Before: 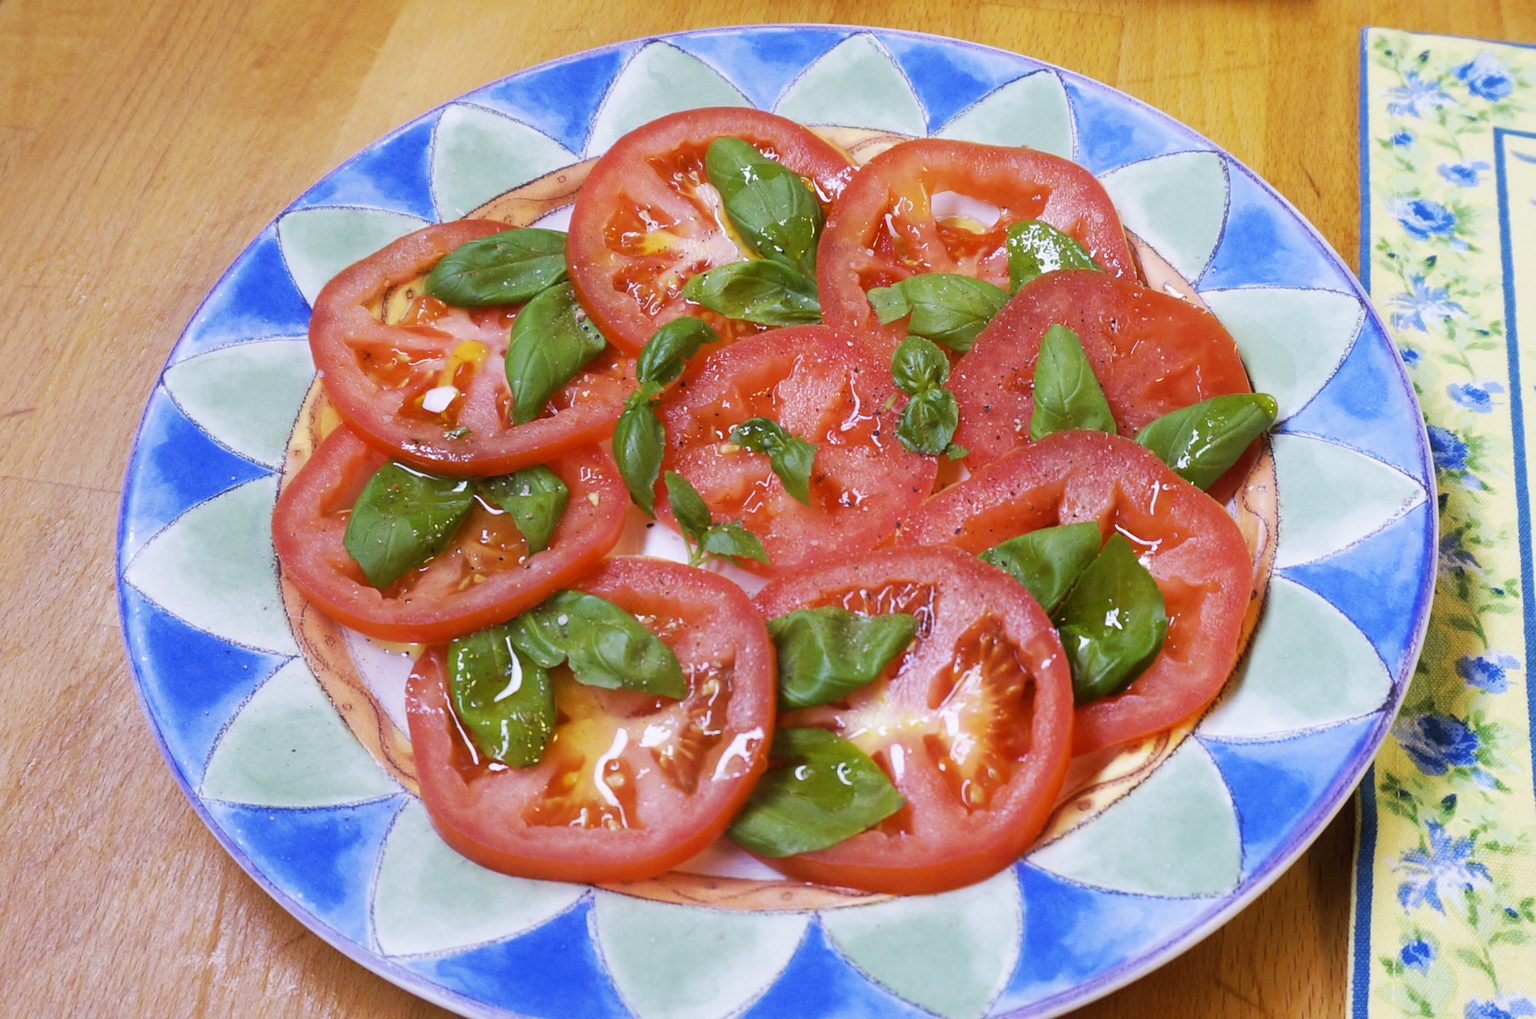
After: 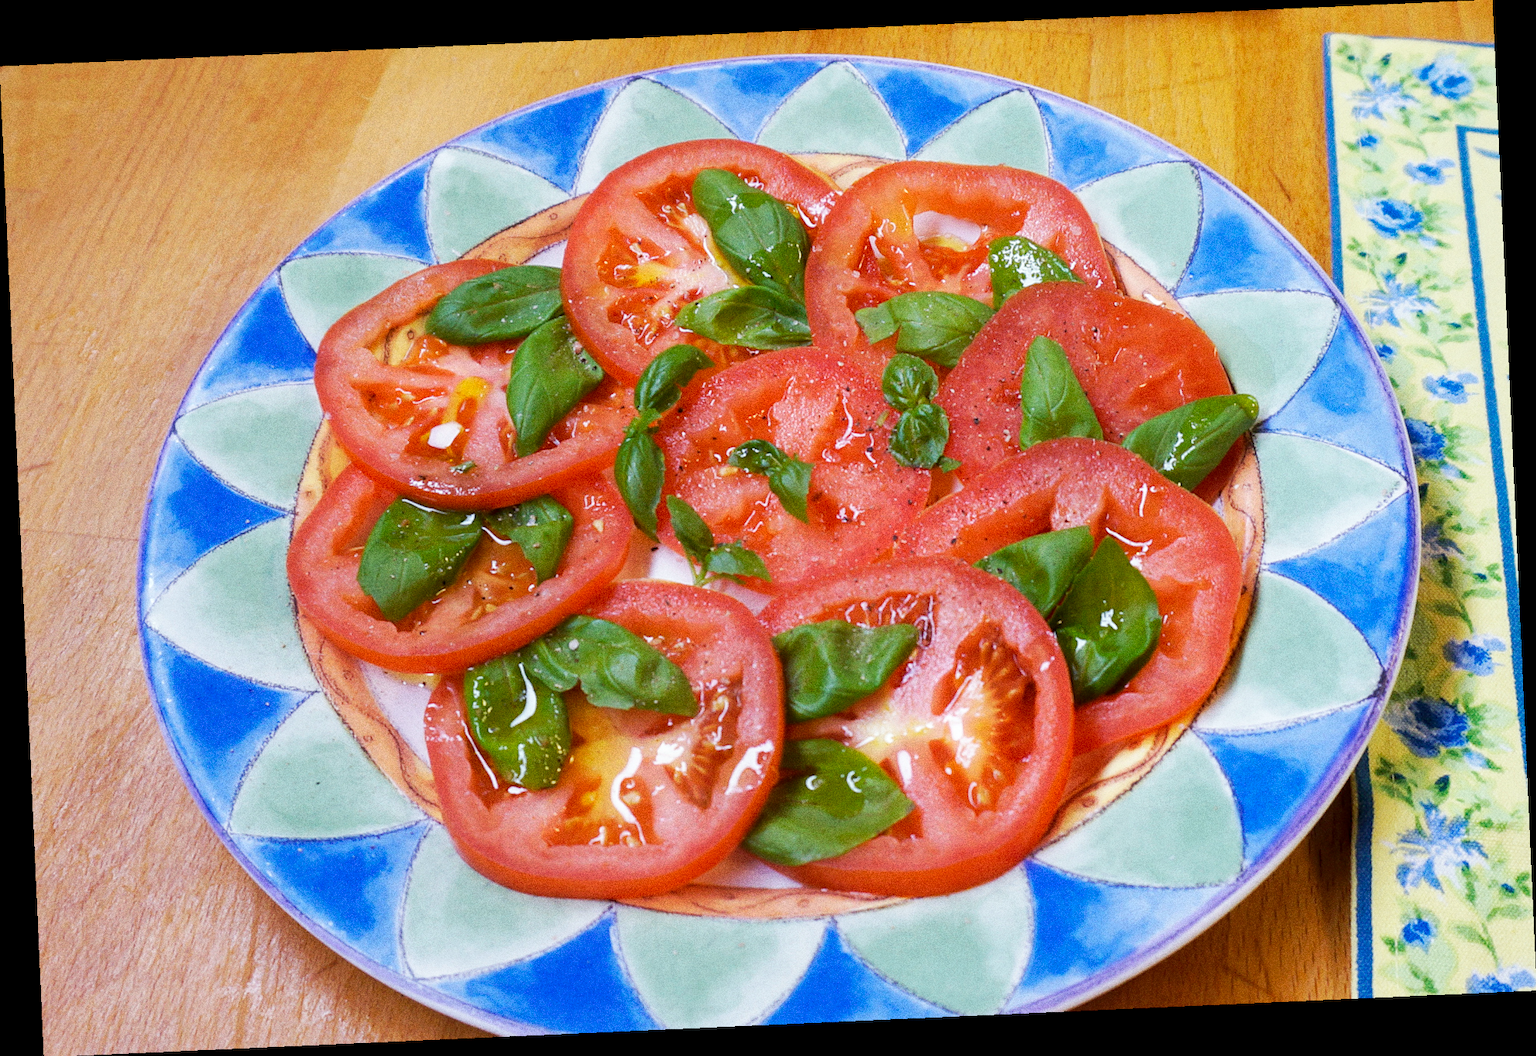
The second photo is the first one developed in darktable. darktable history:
grain: coarseness 0.09 ISO, strength 40%
local contrast: highlights 100%, shadows 100%, detail 120%, midtone range 0.2
color correction: highlights a* -2.68, highlights b* 2.57
rotate and perspective: rotation -2.56°, automatic cropping off
